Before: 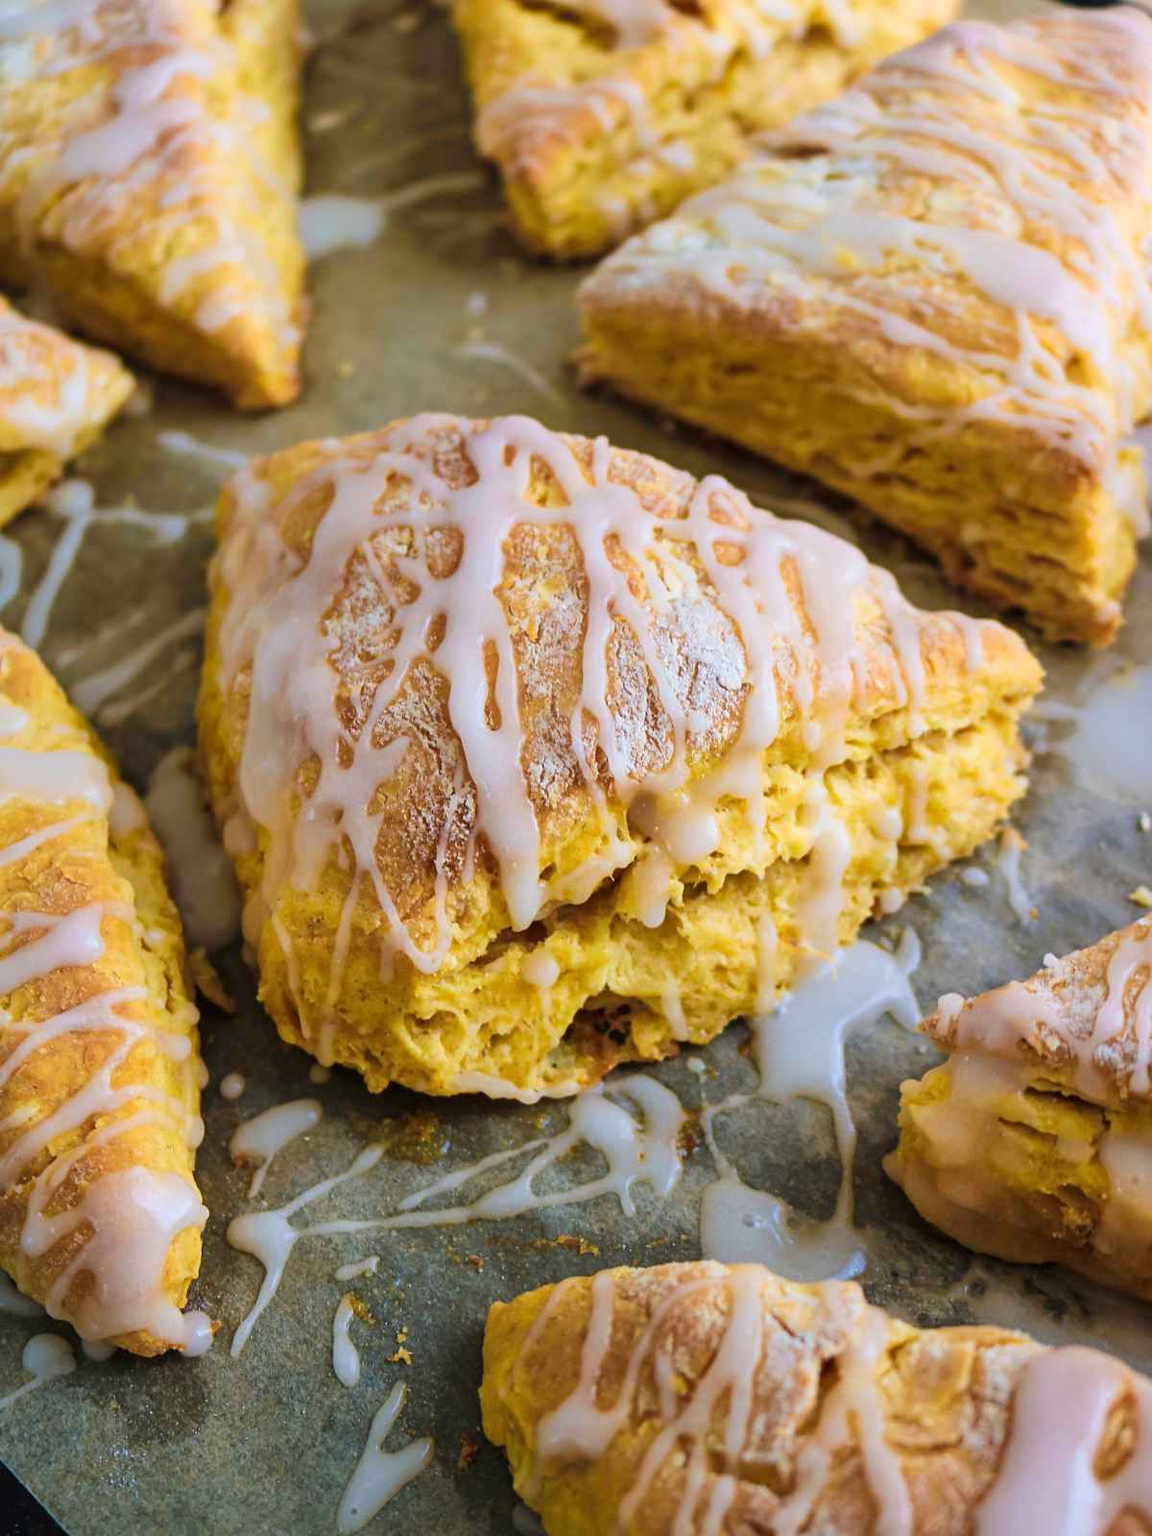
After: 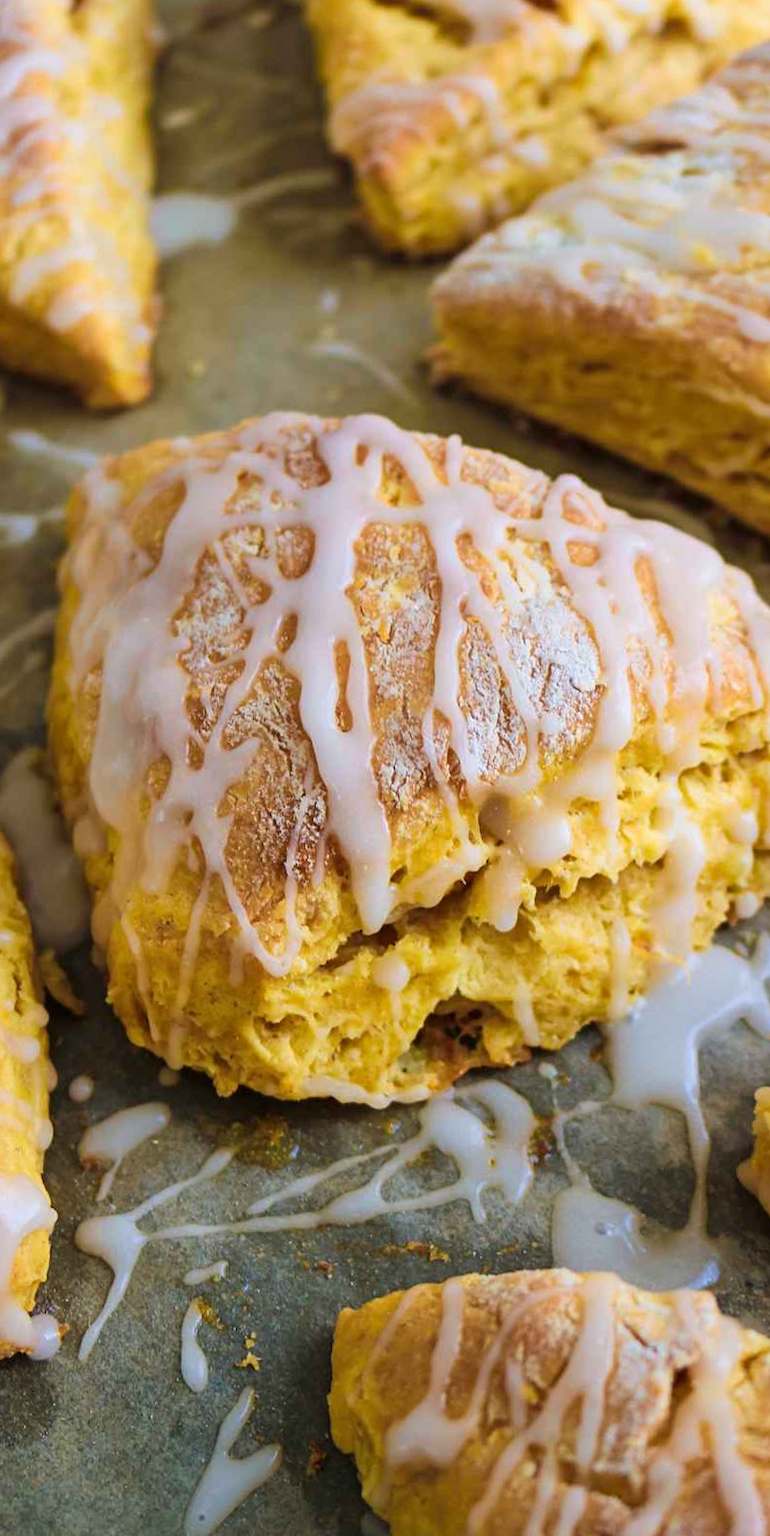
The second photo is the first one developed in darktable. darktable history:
rotate and perspective: rotation 0.192°, lens shift (horizontal) -0.015, crop left 0.005, crop right 0.996, crop top 0.006, crop bottom 0.99
crop and rotate: left 12.673%, right 20.66%
